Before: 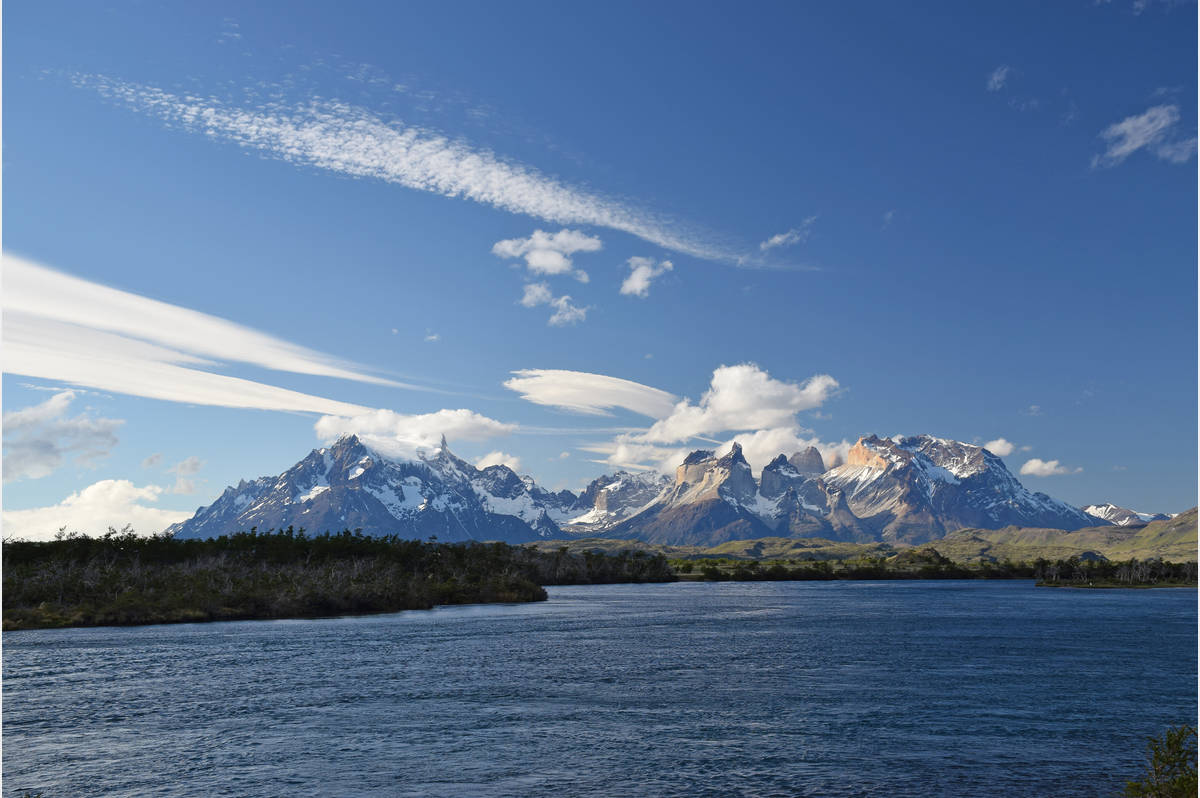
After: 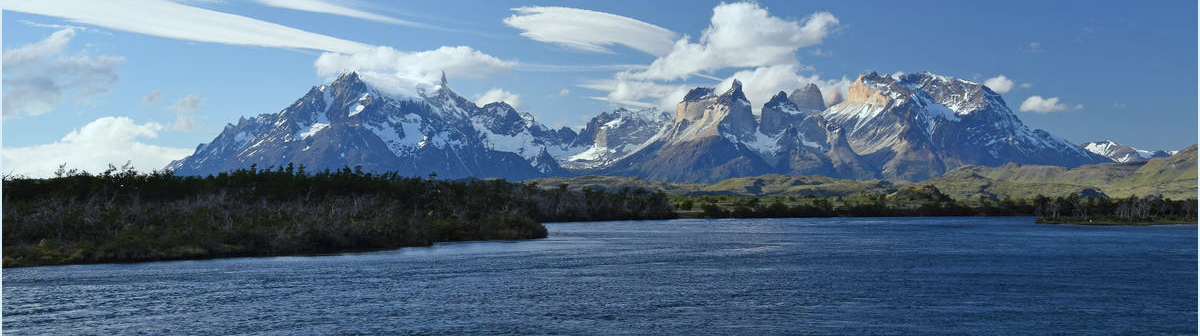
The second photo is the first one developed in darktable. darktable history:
crop: top 45.551%, bottom 12.262%
white balance: red 0.925, blue 1.046
